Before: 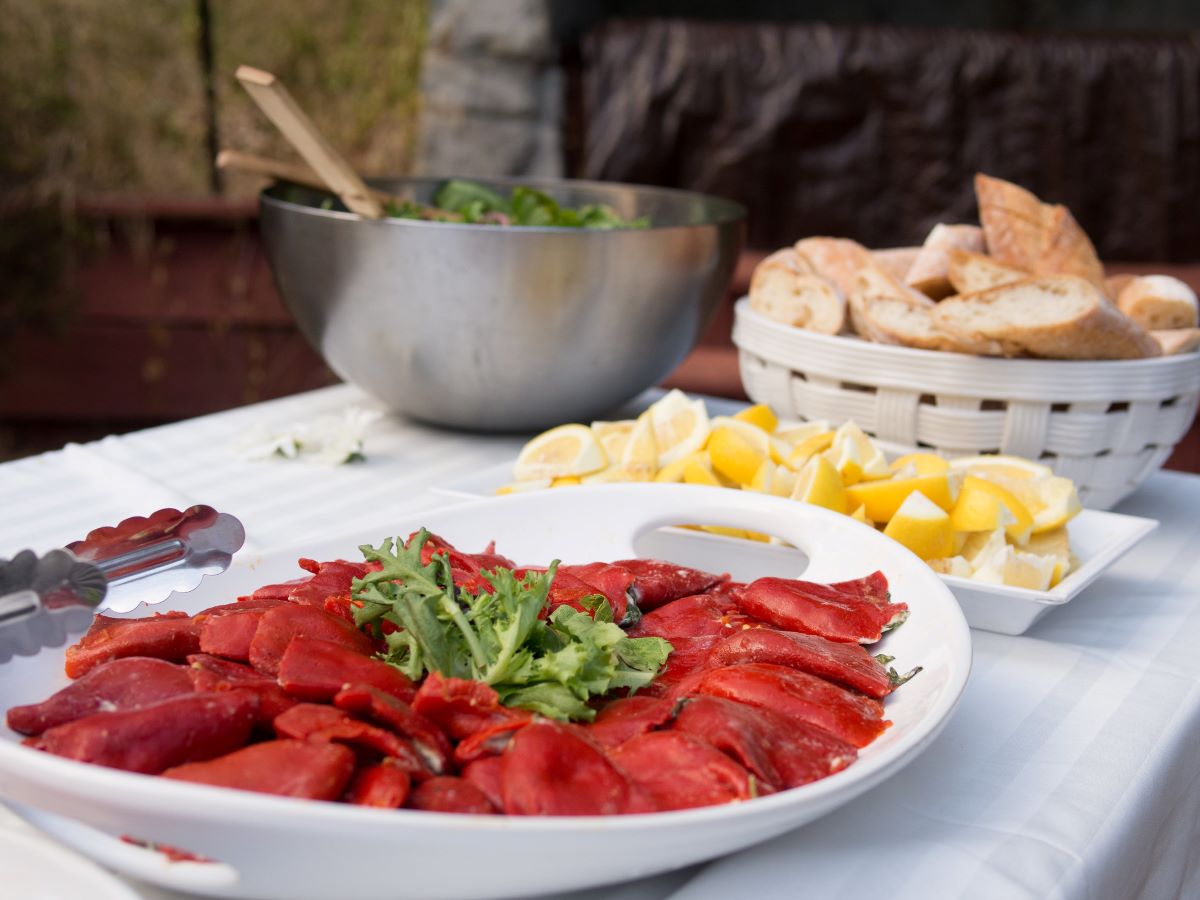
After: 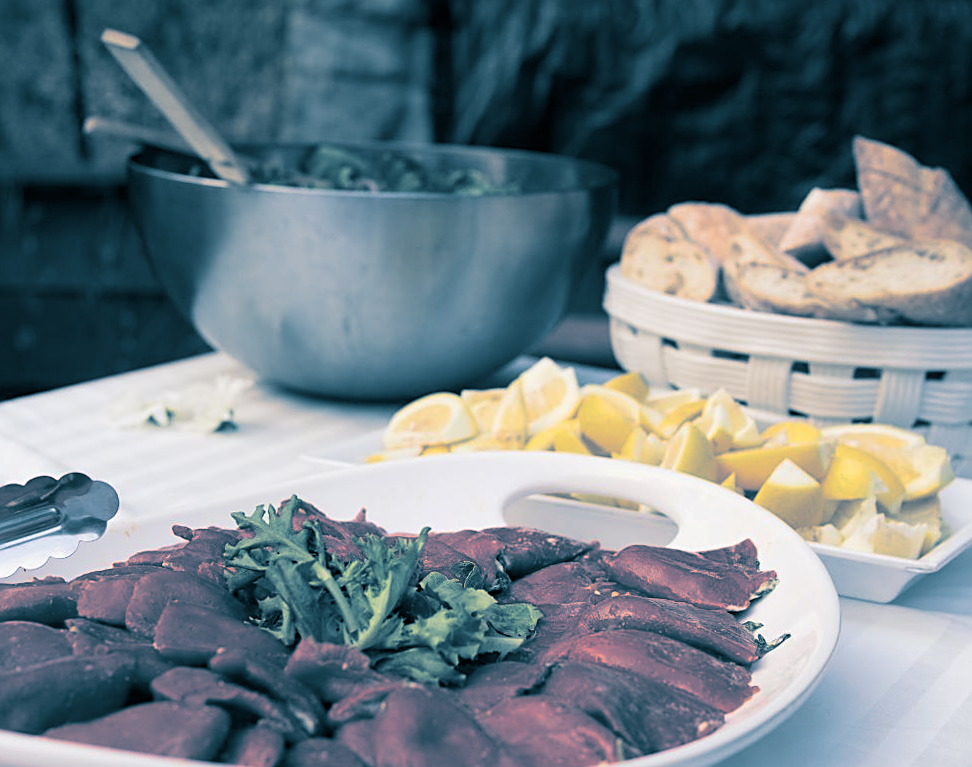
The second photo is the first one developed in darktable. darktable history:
crop: left 11.225%, top 5.381%, right 9.565%, bottom 10.314%
split-toning: shadows › hue 212.4°, balance -70
sharpen: on, module defaults
rotate and perspective: lens shift (vertical) 0.048, lens shift (horizontal) -0.024, automatic cropping off
